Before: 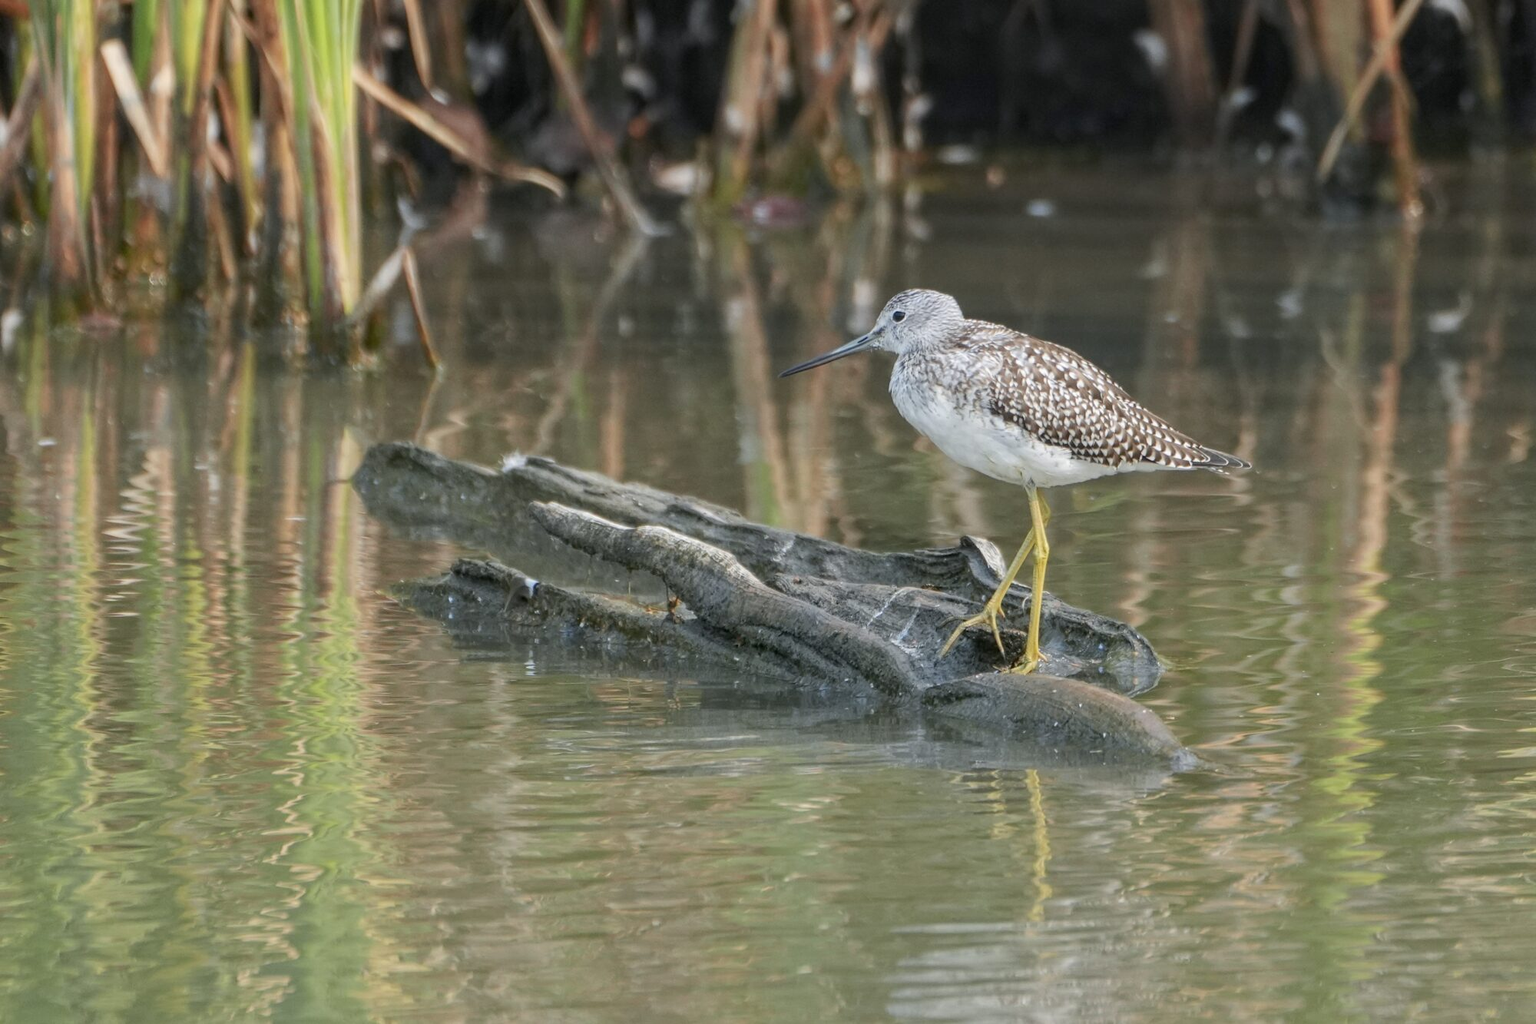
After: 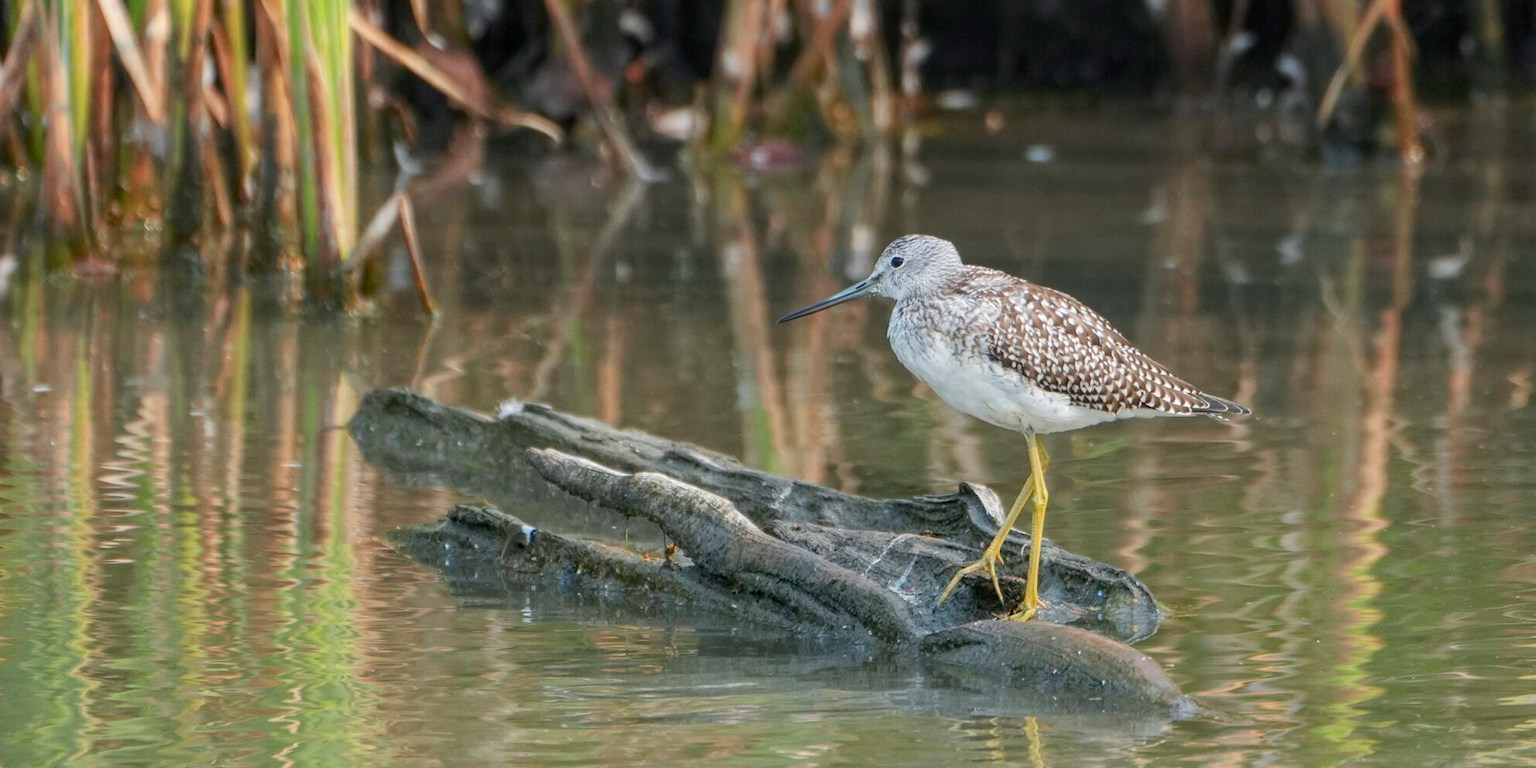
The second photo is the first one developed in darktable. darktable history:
crop: left 0.387%, top 5.469%, bottom 19.809%
contrast brightness saturation: saturation 0.1
